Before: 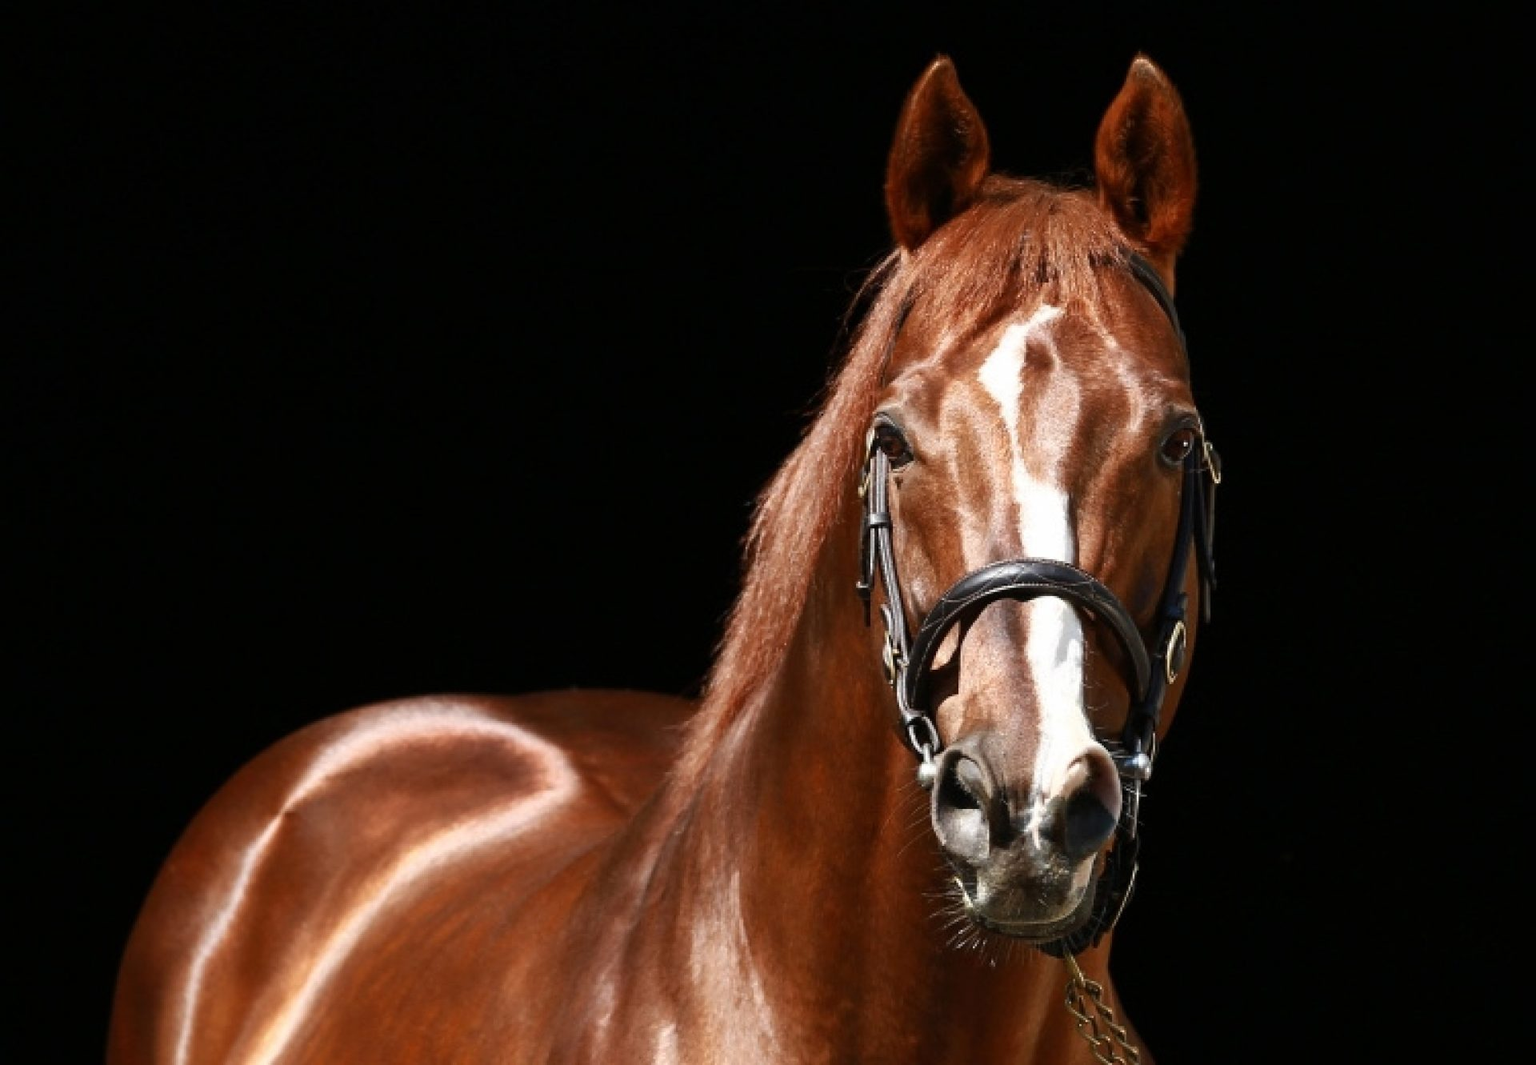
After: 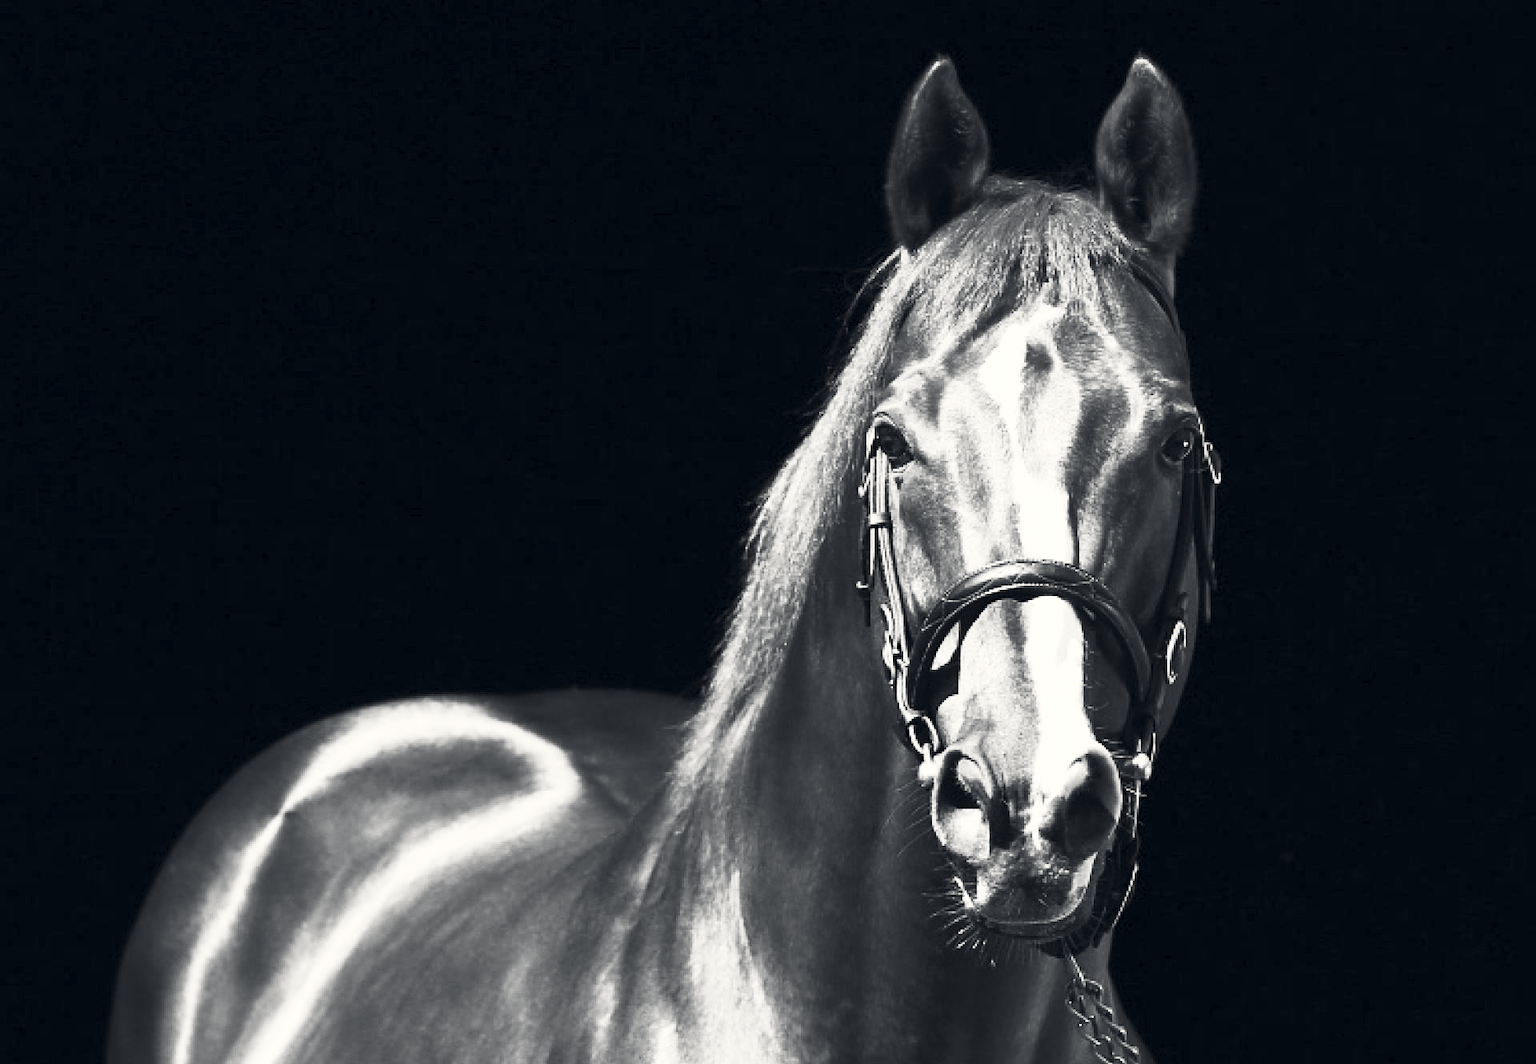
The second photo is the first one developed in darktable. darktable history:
contrast brightness saturation: contrast 0.53, brightness 0.47, saturation -1
sharpen: amount 0.2
color correction: highlights a* 0.207, highlights b* 2.7, shadows a* -0.874, shadows b* -4.78
